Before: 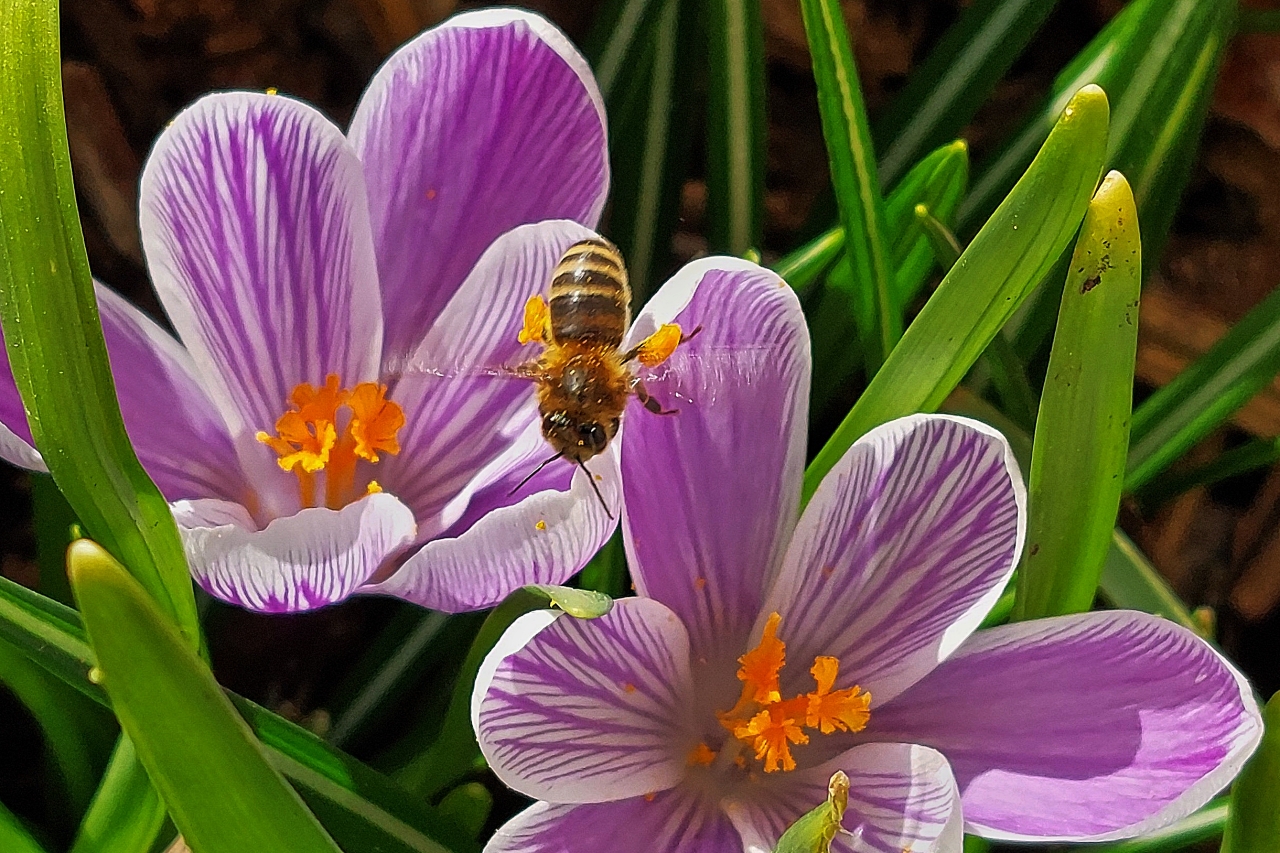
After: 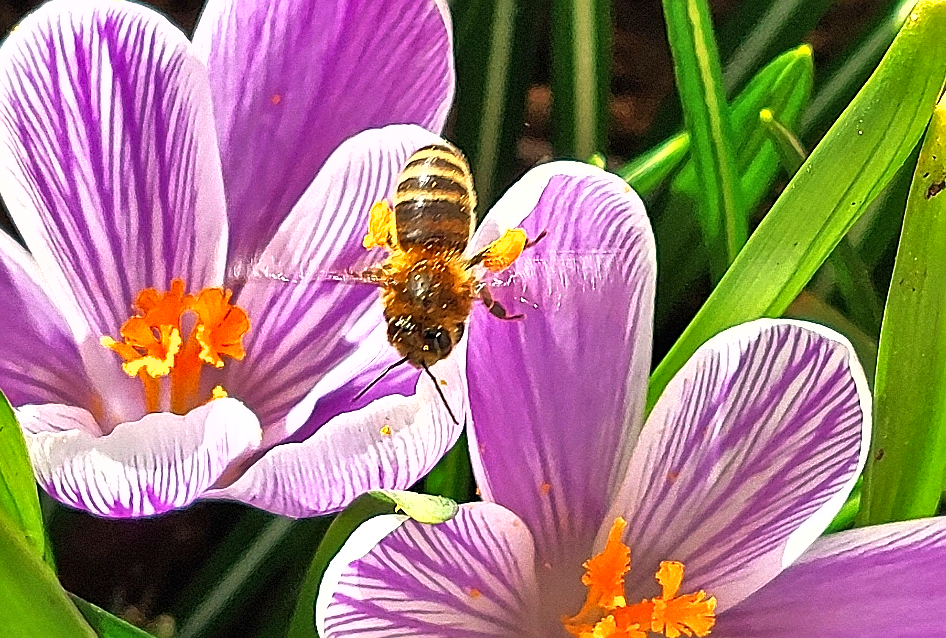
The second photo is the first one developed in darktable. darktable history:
exposure: black level correction 0, exposure 1.102 EV, compensate highlight preservation false
shadows and highlights: radius 106.76, shadows 45.84, highlights -67.44, highlights color adjustment 48.99%, low approximation 0.01, soften with gaussian
crop and rotate: left 12.144%, top 11.359%, right 13.932%, bottom 13.778%
sharpen: on, module defaults
